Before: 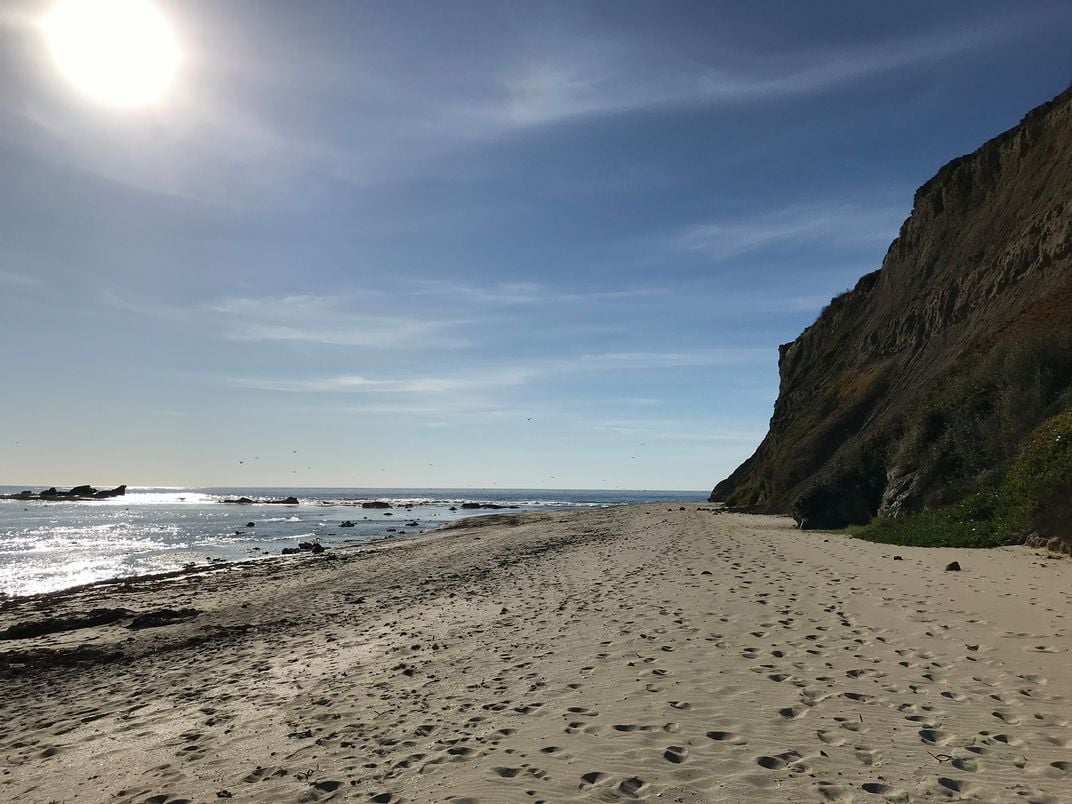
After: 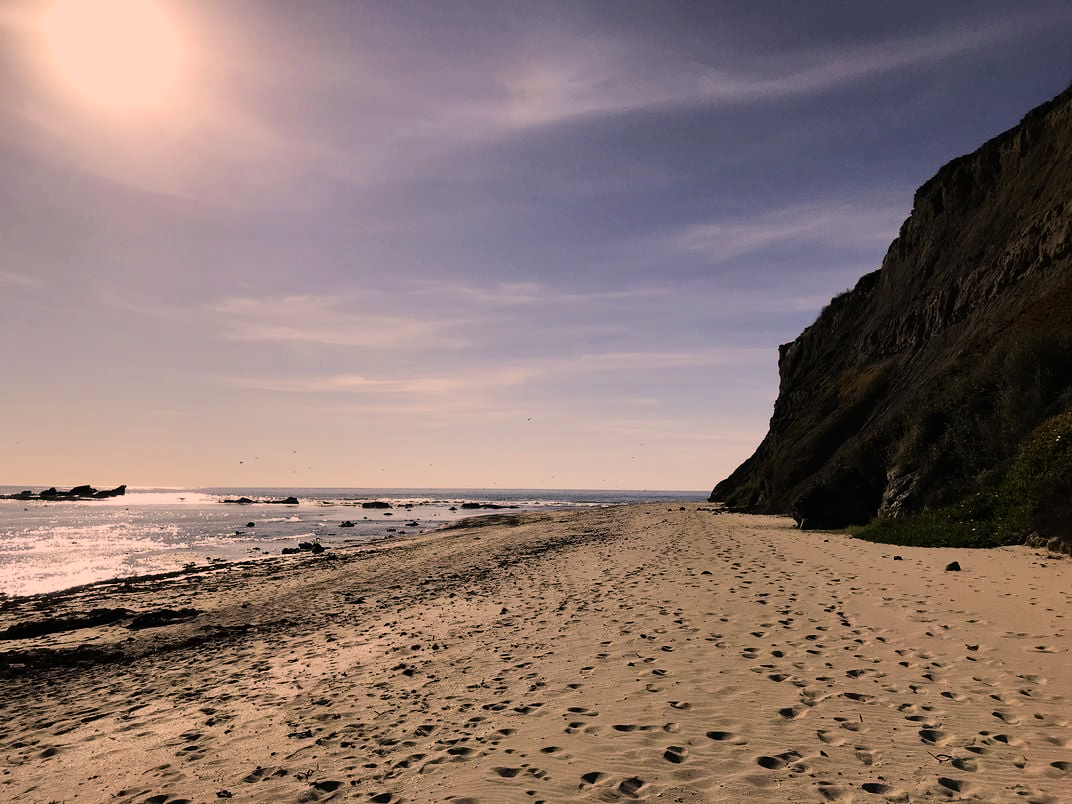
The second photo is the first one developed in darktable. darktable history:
color correction: highlights a* 17.88, highlights b* 18.79
filmic rgb: black relative exposure -7.5 EV, white relative exposure 5 EV, hardness 3.31, contrast 1.3, contrast in shadows safe
